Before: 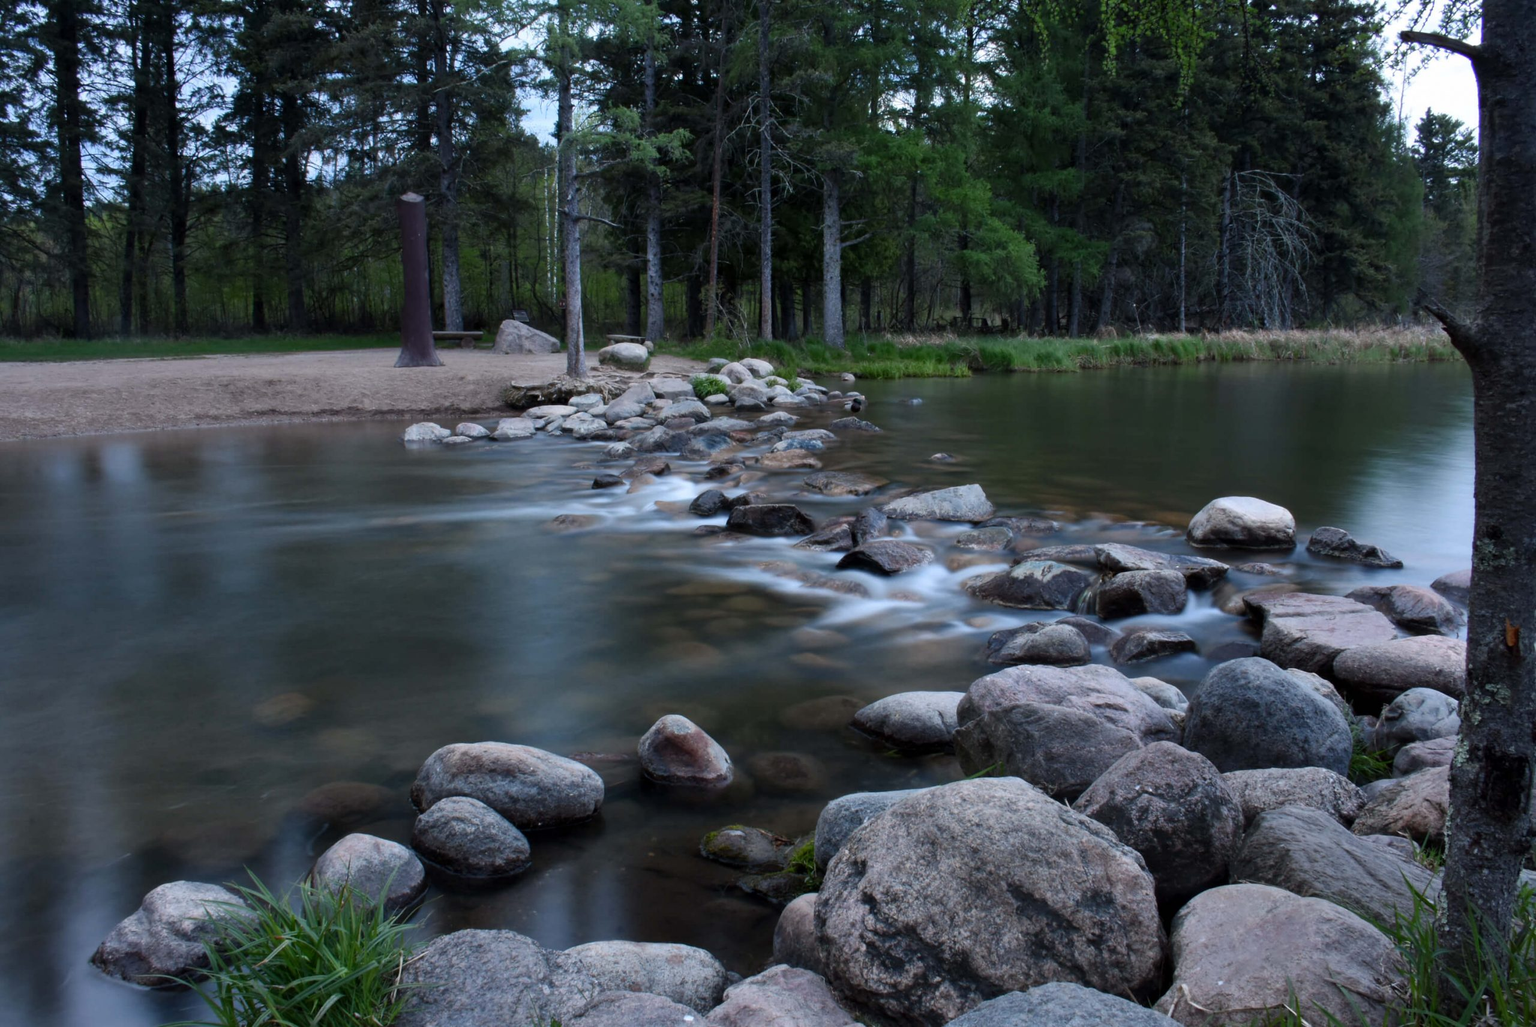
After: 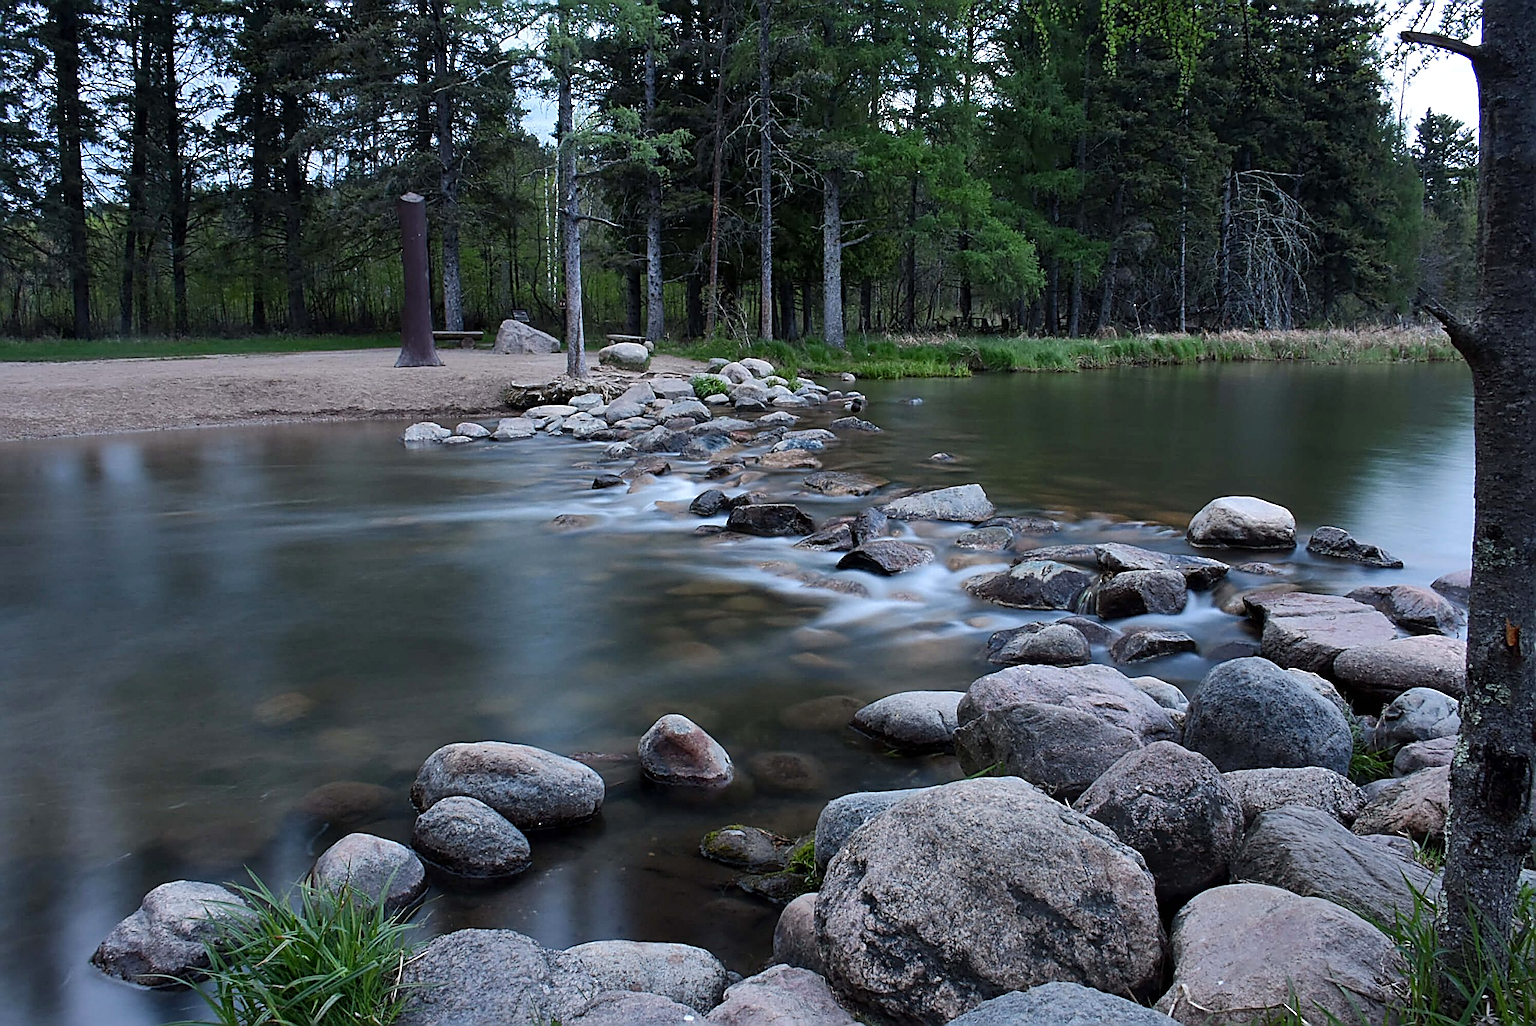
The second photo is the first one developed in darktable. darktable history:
sharpen: amount 1.868
base curve: curves: ch0 [(0, 0) (0.262, 0.32) (0.722, 0.705) (1, 1)], preserve colors average RGB
shadows and highlights: shadows 11.32, white point adjustment 1.13, highlights -1.11, soften with gaussian
